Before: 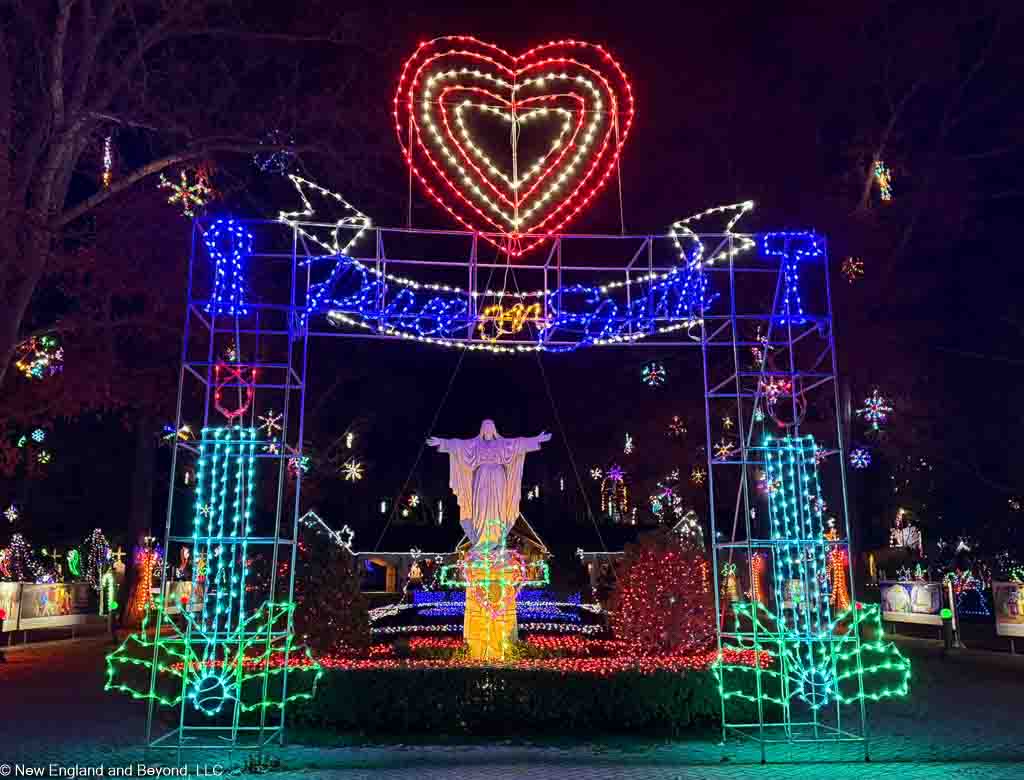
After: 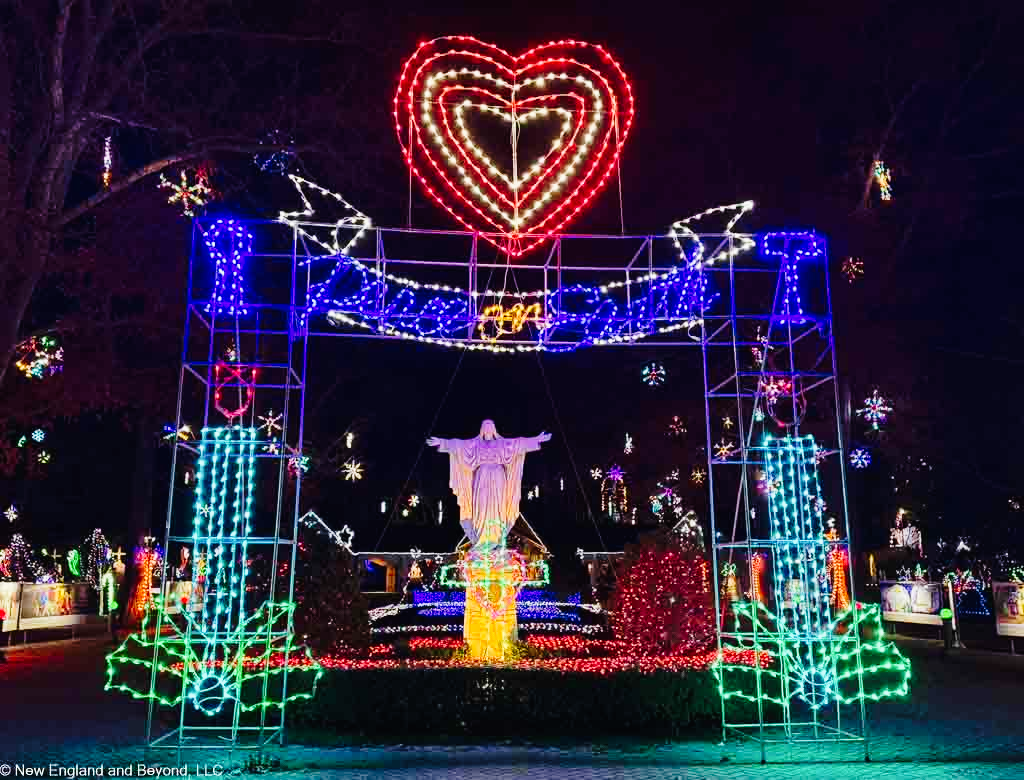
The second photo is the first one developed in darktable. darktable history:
tone curve: curves: ch0 [(0, 0.012) (0.037, 0.03) (0.123, 0.092) (0.19, 0.157) (0.269, 0.27) (0.48, 0.57) (0.595, 0.695) (0.718, 0.823) (0.855, 0.913) (1, 0.982)]; ch1 [(0, 0) (0.243, 0.245) (0.422, 0.415) (0.493, 0.495) (0.508, 0.506) (0.536, 0.542) (0.569, 0.611) (0.611, 0.662) (0.769, 0.807) (1, 1)]; ch2 [(0, 0) (0.249, 0.216) (0.349, 0.321) (0.424, 0.442) (0.476, 0.483) (0.498, 0.499) (0.517, 0.519) (0.532, 0.56) (0.569, 0.624) (0.614, 0.667) (0.706, 0.757) (0.808, 0.809) (0.991, 0.968)], preserve colors none
